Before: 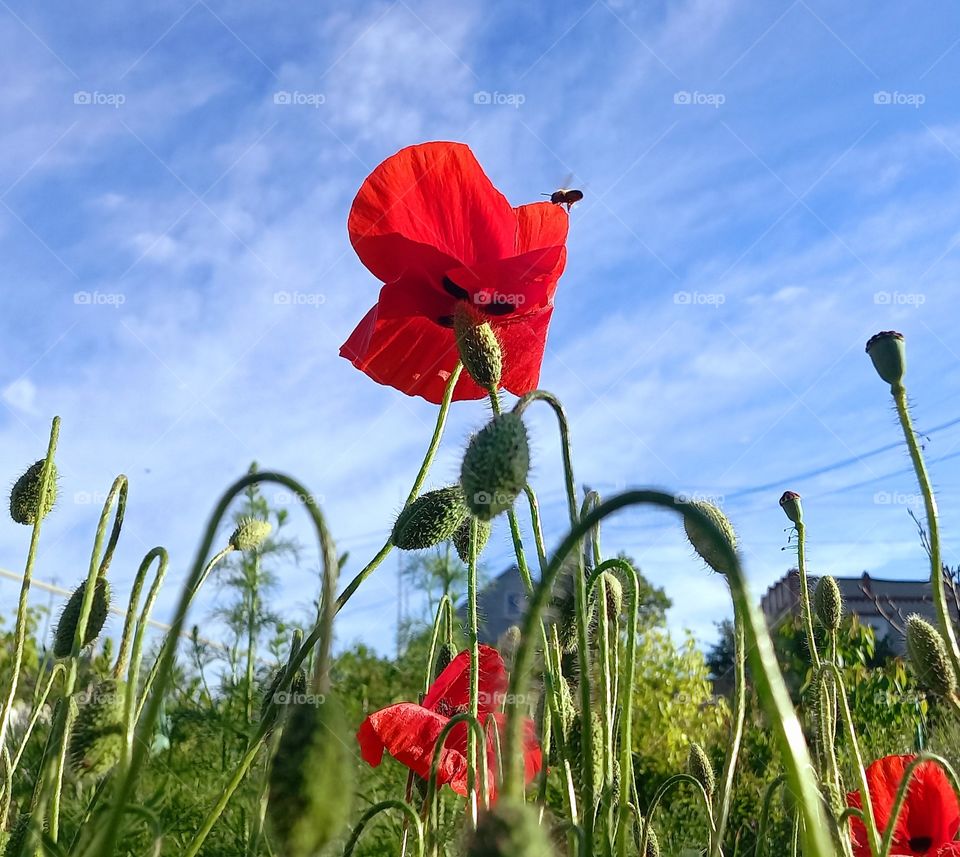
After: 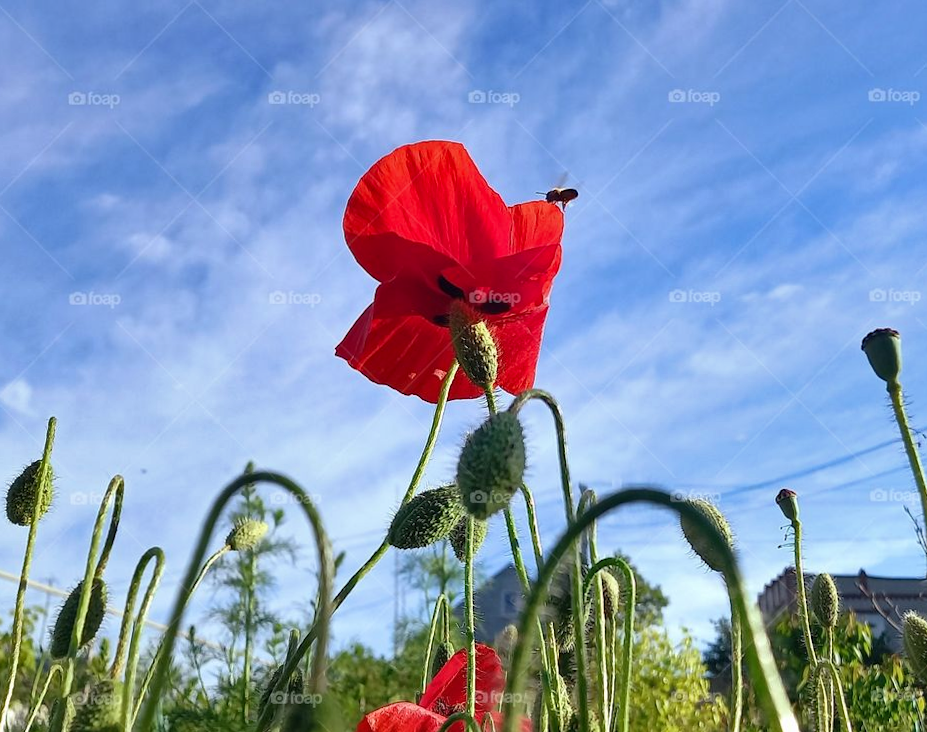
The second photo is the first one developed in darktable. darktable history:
shadows and highlights: shadows 59.9, soften with gaussian
crop and rotate: angle 0.235°, left 0.219%, right 2.695%, bottom 14.125%
